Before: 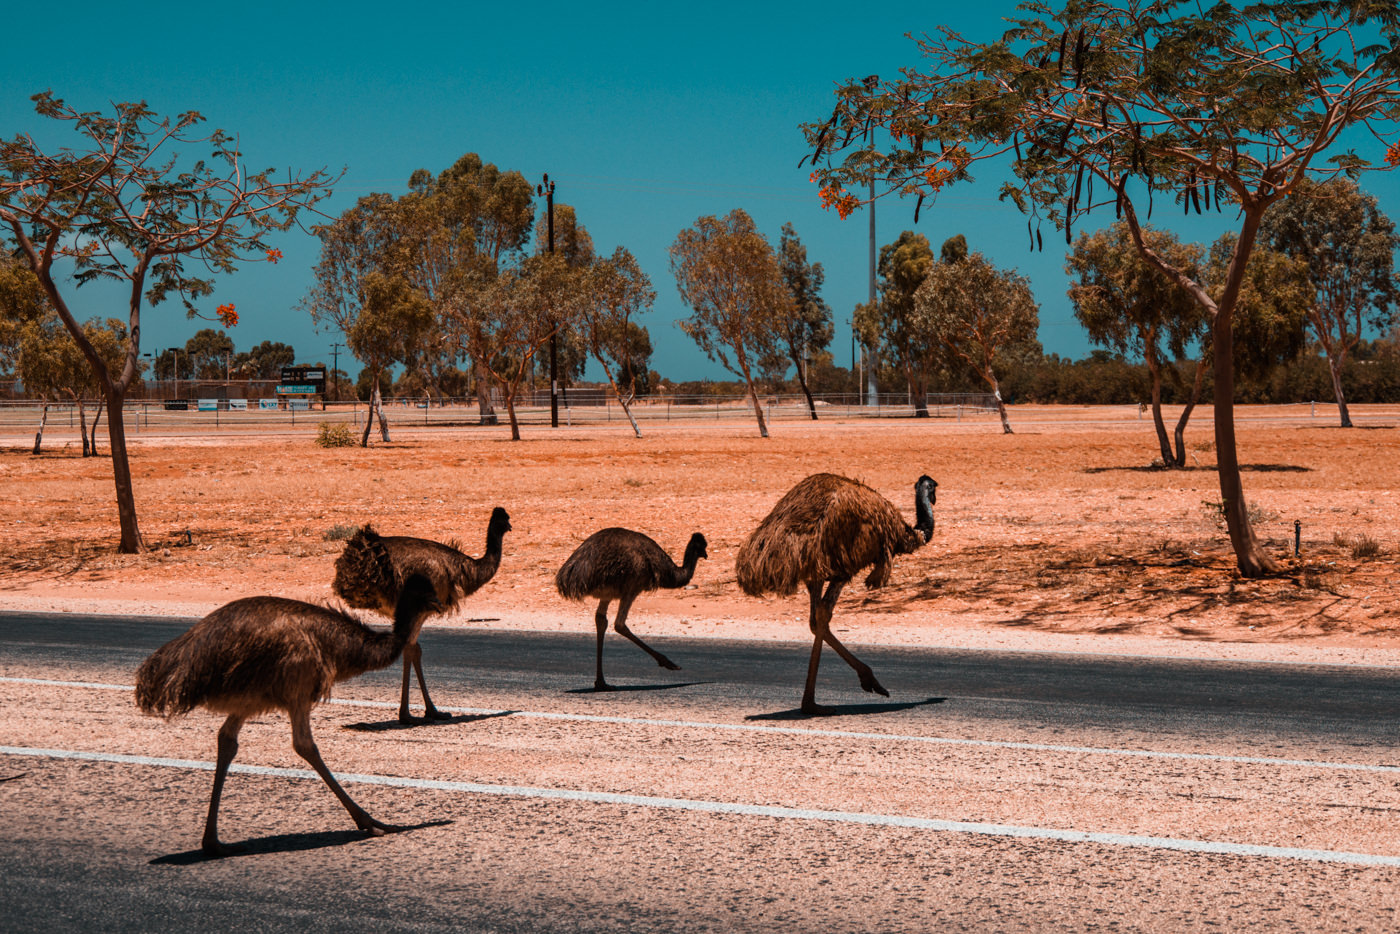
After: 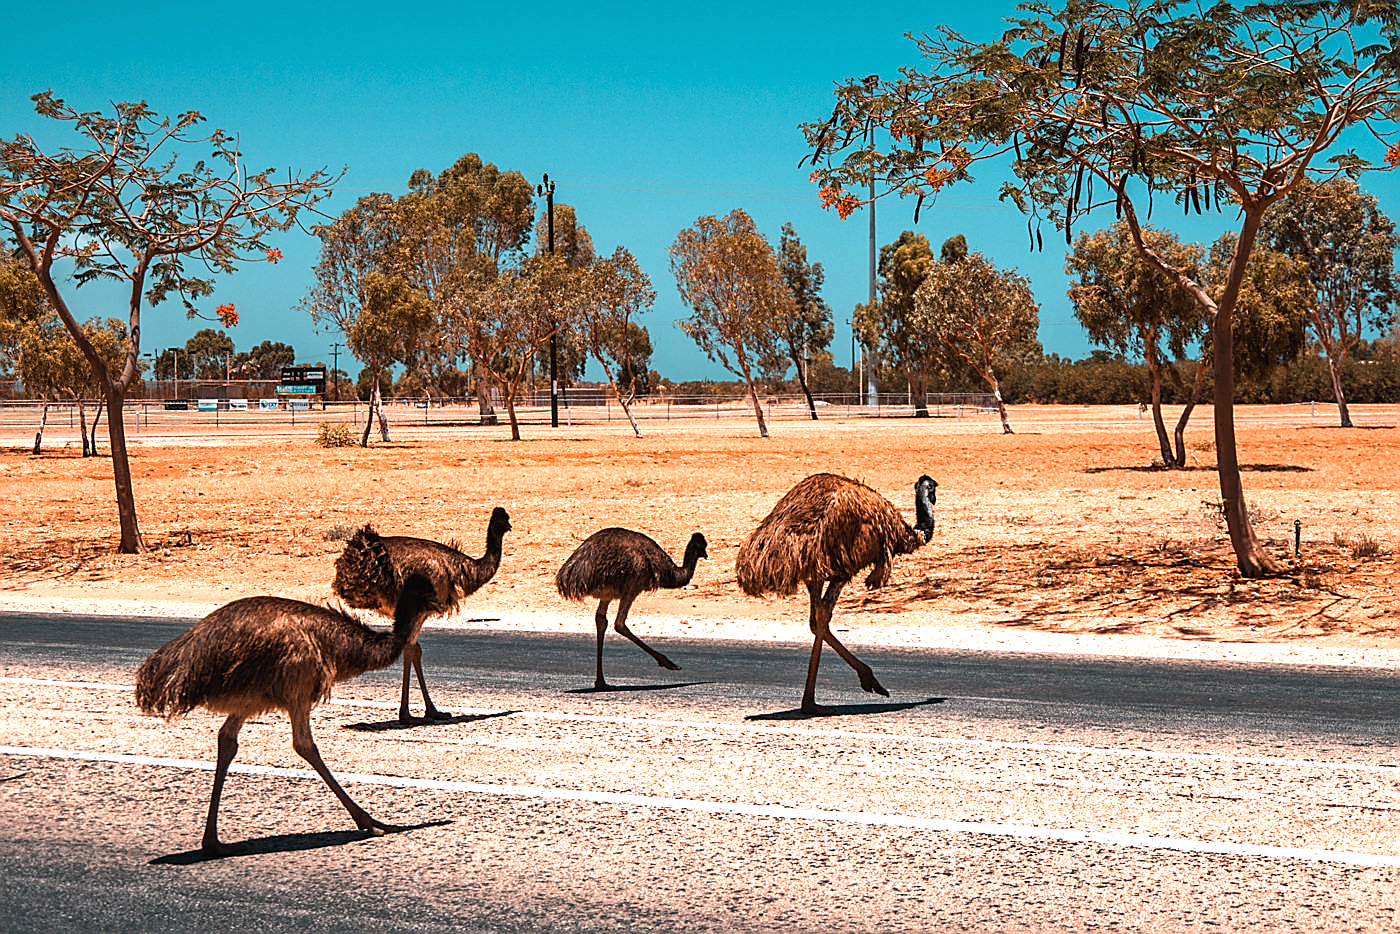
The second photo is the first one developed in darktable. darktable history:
exposure: black level correction 0, exposure 1 EV, compensate exposure bias true, compensate highlight preservation false
sharpen: radius 1.4, amount 1.241, threshold 0.789
